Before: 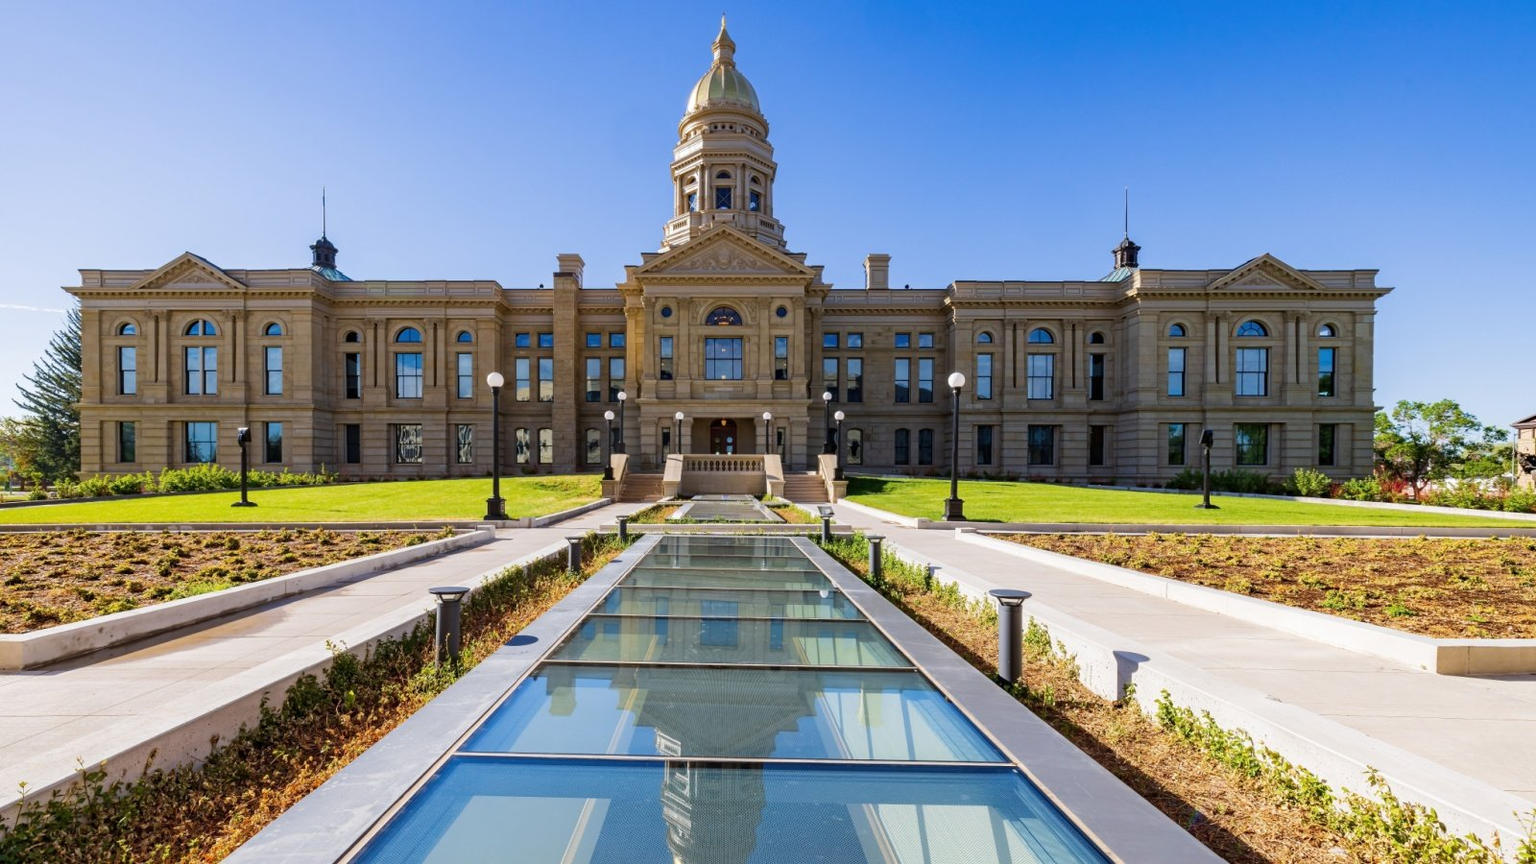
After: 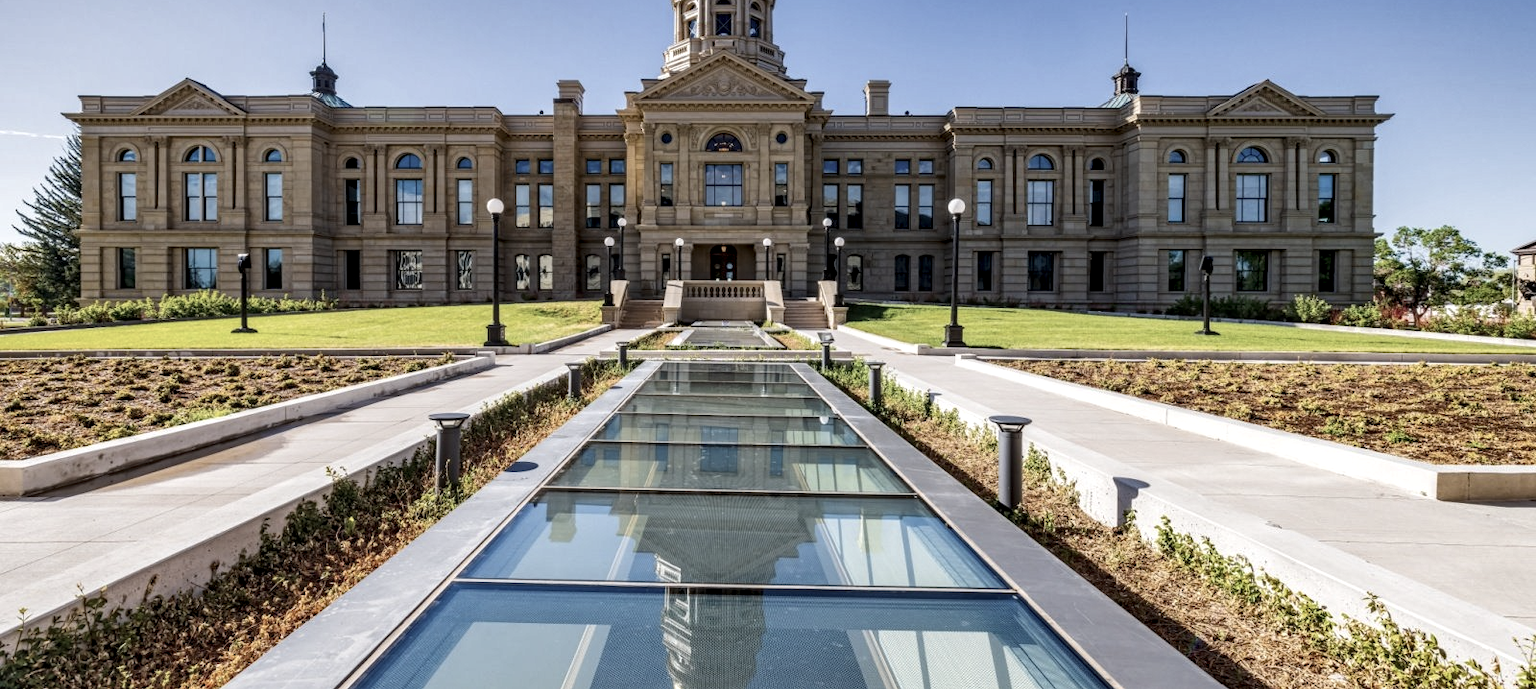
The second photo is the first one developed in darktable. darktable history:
contrast brightness saturation: contrast 0.095, saturation -0.359
shadows and highlights: low approximation 0.01, soften with gaussian
local contrast: highlights 62%, detail 143%, midtone range 0.434
crop and rotate: top 20.215%
